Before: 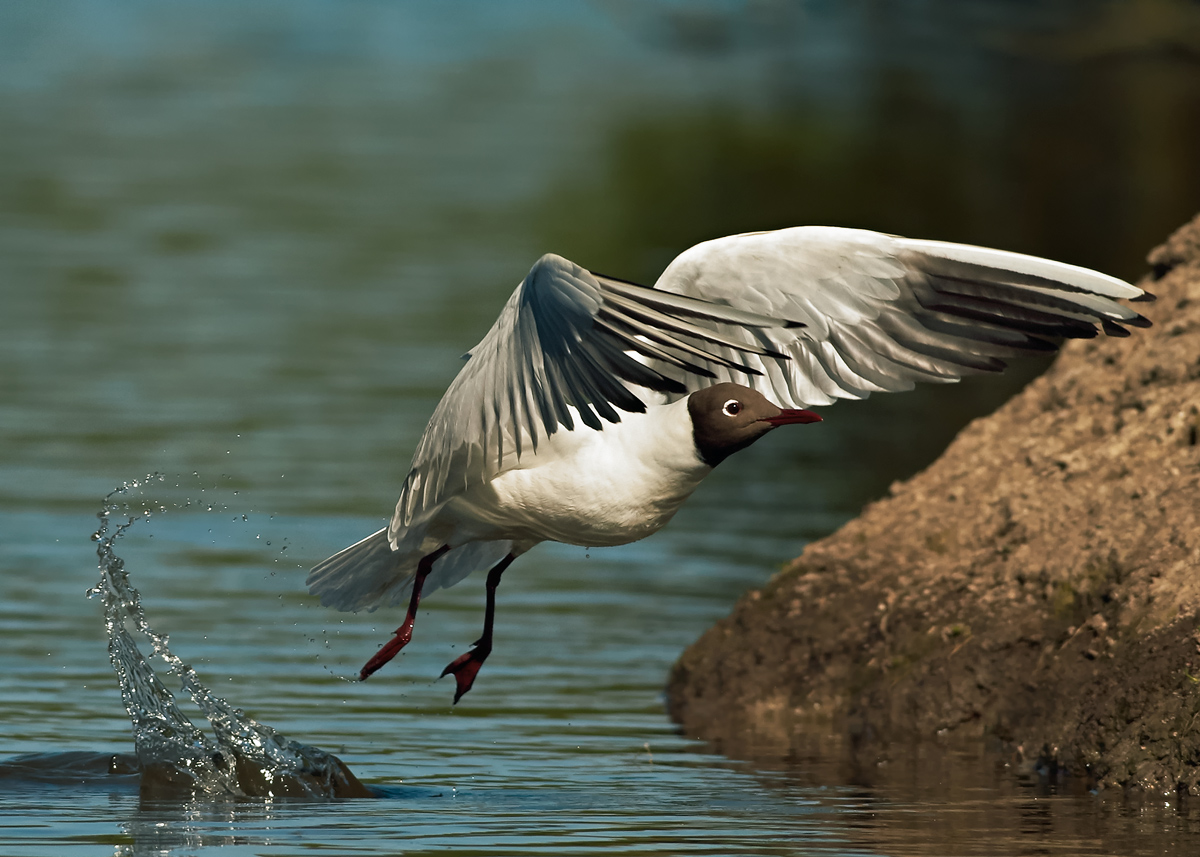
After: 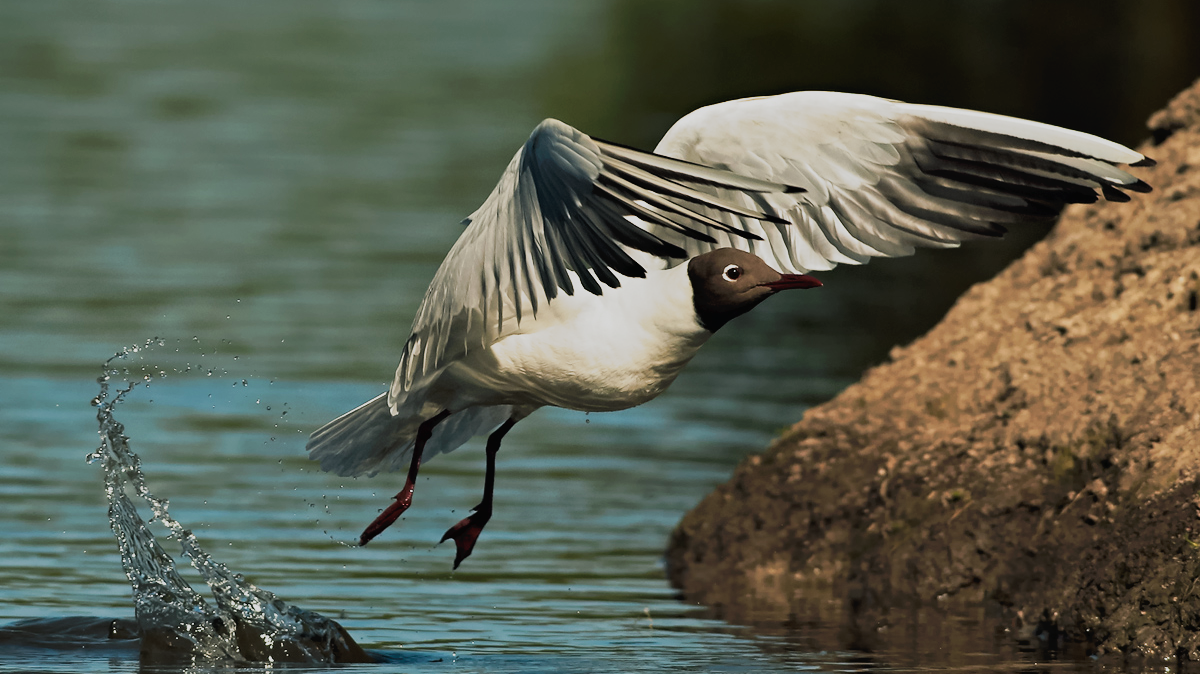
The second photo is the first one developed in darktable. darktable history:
filmic rgb: black relative exposure -7.15 EV, white relative exposure 5.36 EV, hardness 3.02
crop and rotate: top 15.774%, bottom 5.506%
tone curve: curves: ch0 [(0, 0) (0.003, 0.024) (0.011, 0.029) (0.025, 0.044) (0.044, 0.072) (0.069, 0.104) (0.1, 0.131) (0.136, 0.159) (0.177, 0.191) (0.224, 0.245) (0.277, 0.298) (0.335, 0.354) (0.399, 0.428) (0.468, 0.503) (0.543, 0.596) (0.623, 0.684) (0.709, 0.781) (0.801, 0.843) (0.898, 0.946) (1, 1)], preserve colors none
